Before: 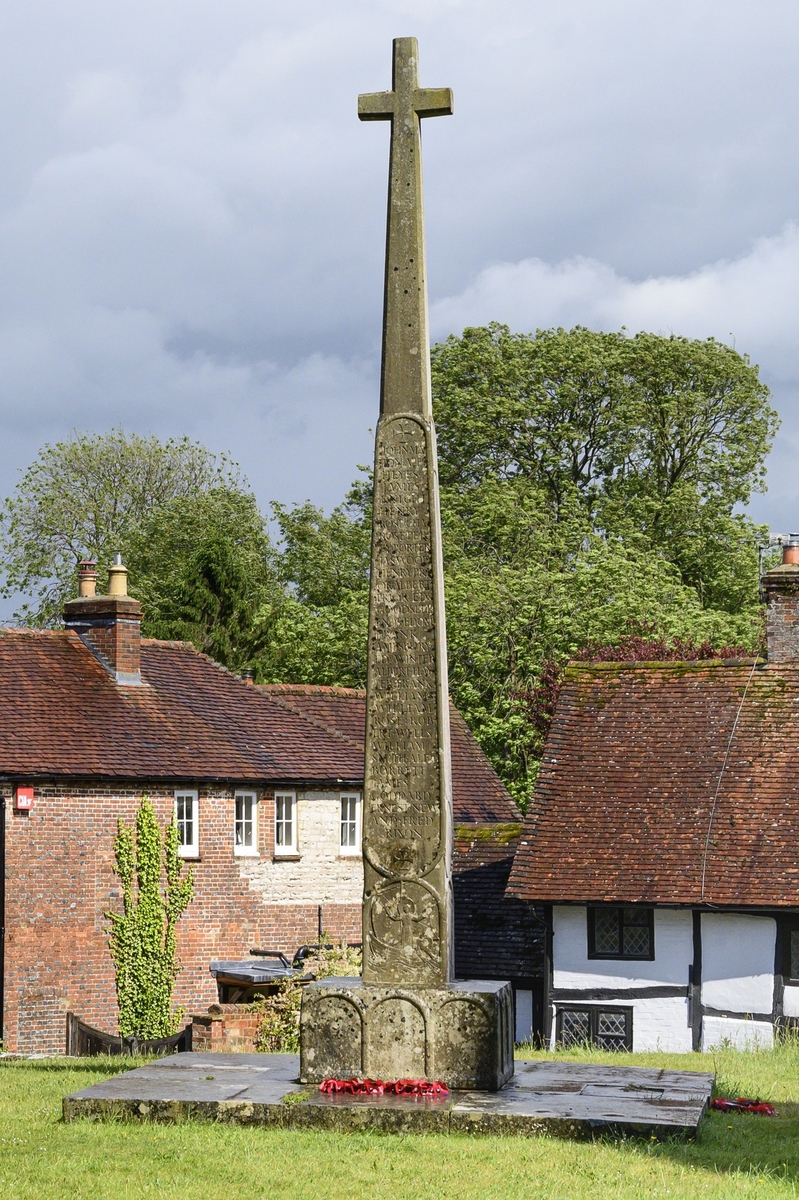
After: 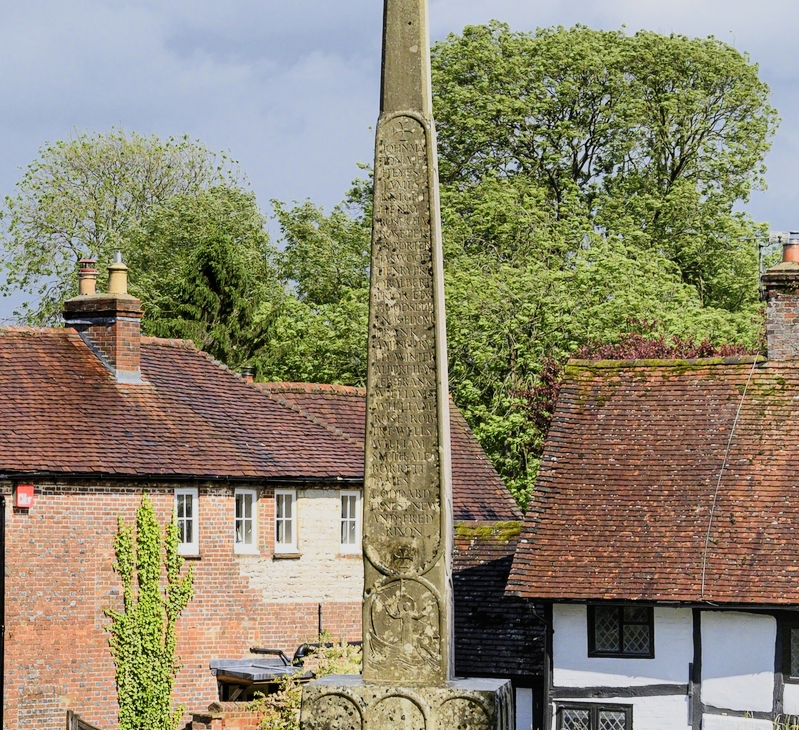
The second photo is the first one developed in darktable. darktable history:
filmic rgb: black relative exposure -7.23 EV, white relative exposure 5.09 EV, hardness 3.19, color science v6 (2022)
crop and rotate: top 25.184%, bottom 13.981%
exposure: exposure 0.641 EV, compensate highlight preservation false
